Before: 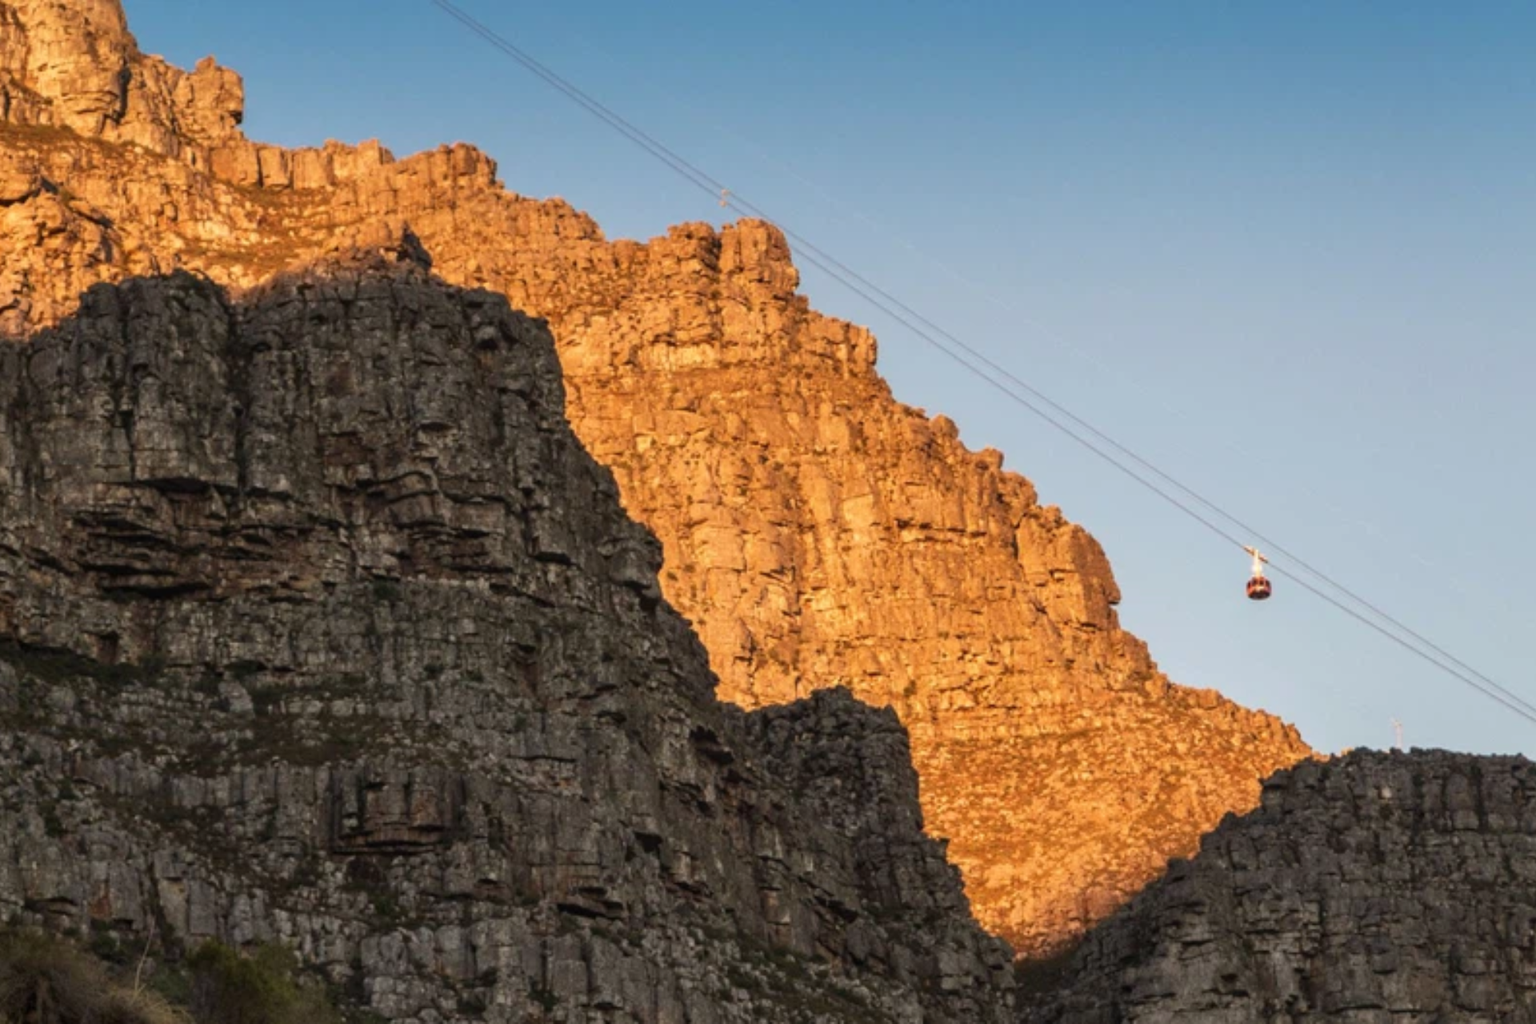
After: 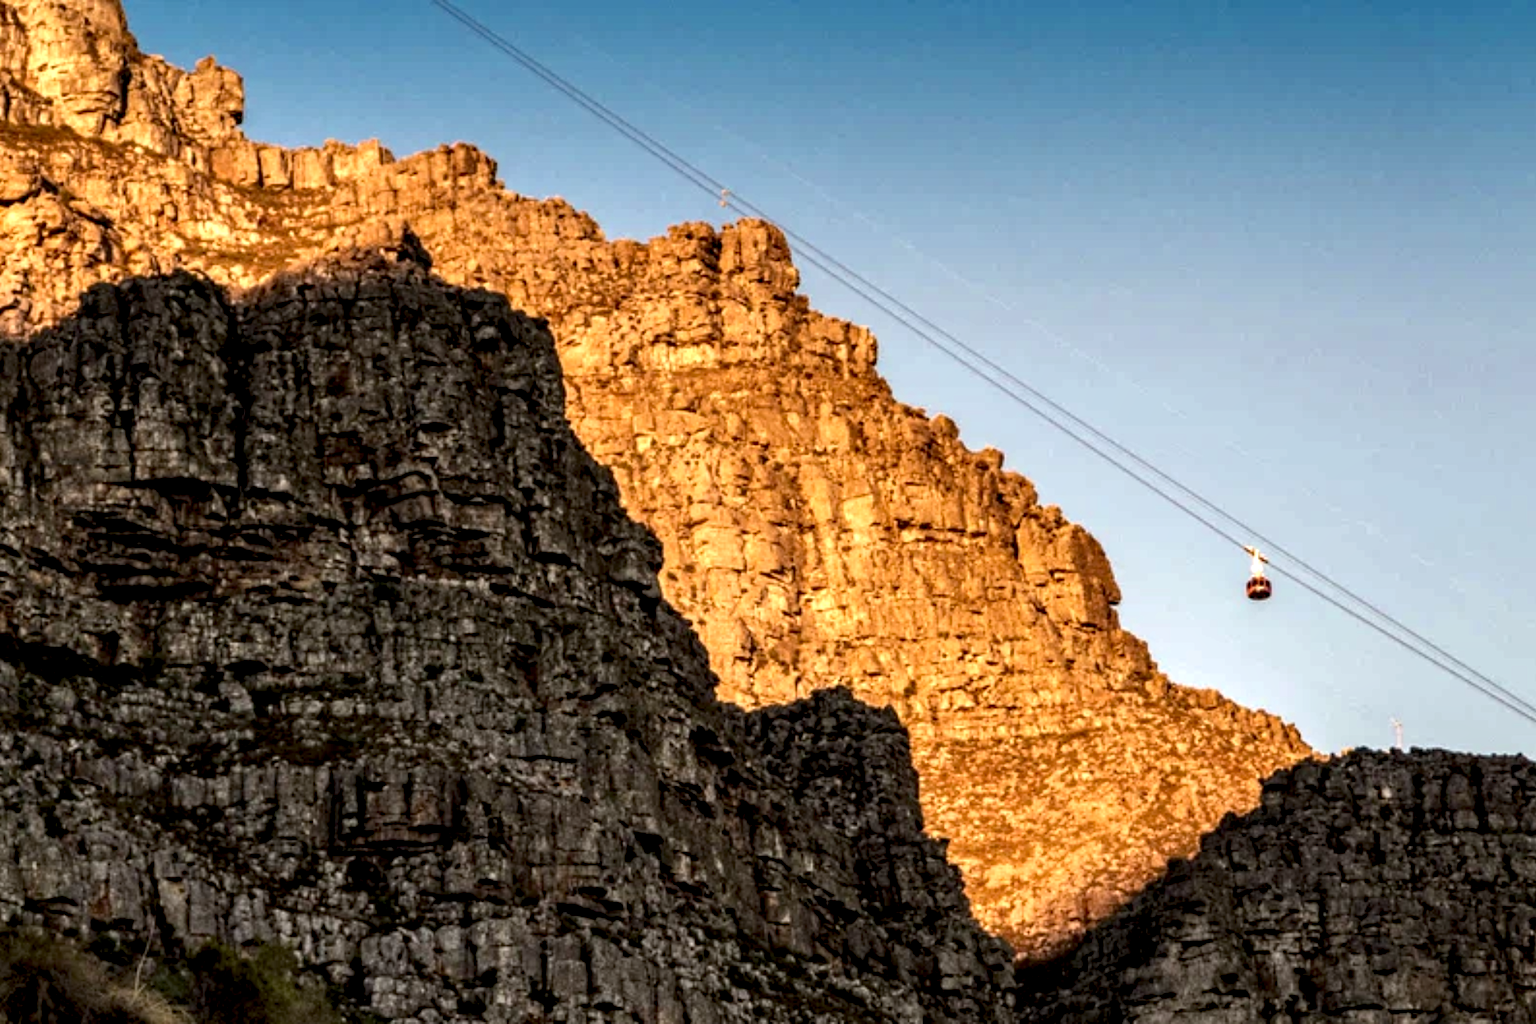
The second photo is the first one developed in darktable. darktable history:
exposure: black level correction 0.005, exposure 0.015 EV, compensate highlight preservation false
local contrast: highlights 81%, shadows 58%, detail 175%, midtone range 0.608
haze removal: strength 0.282, distance 0.247, compatibility mode true, adaptive false
